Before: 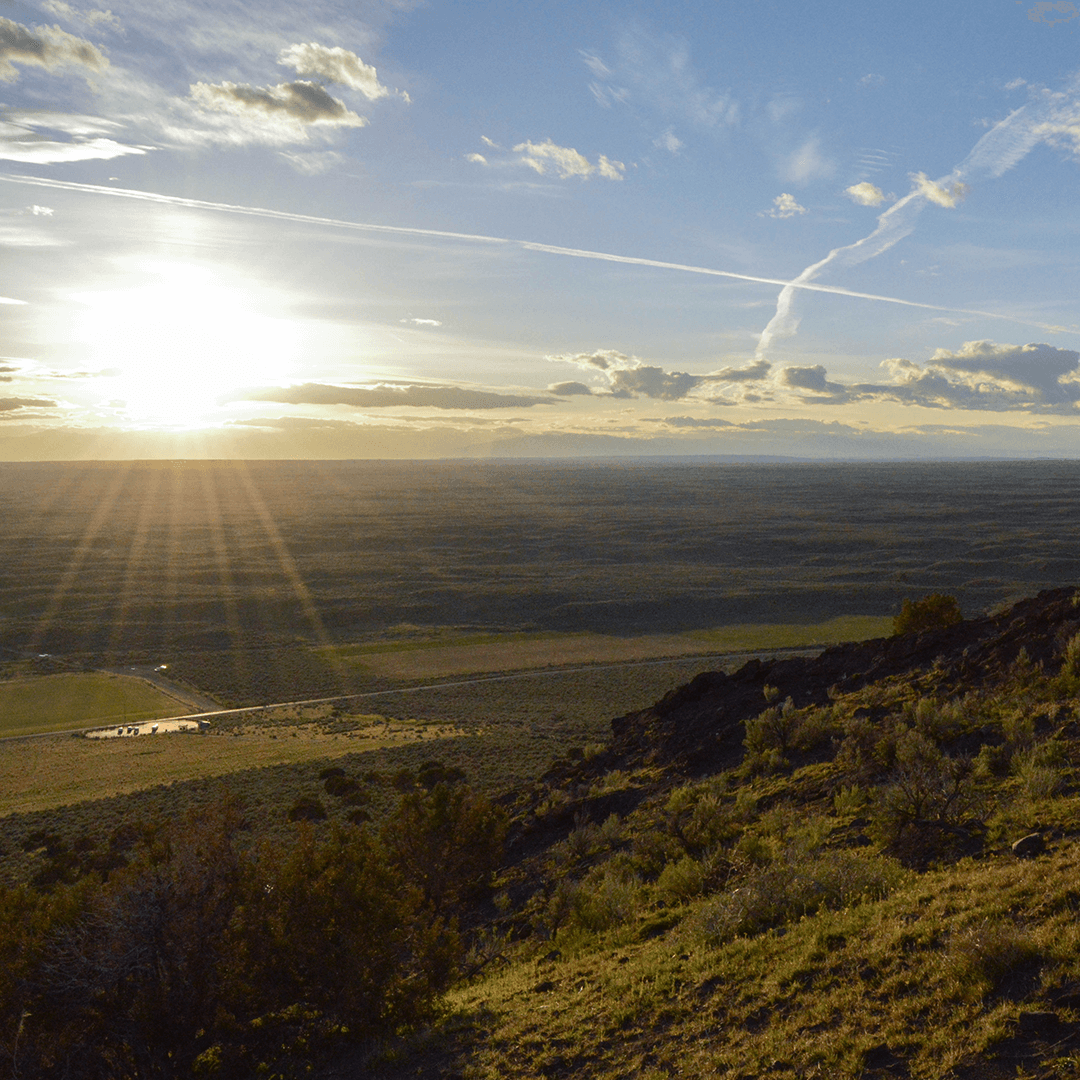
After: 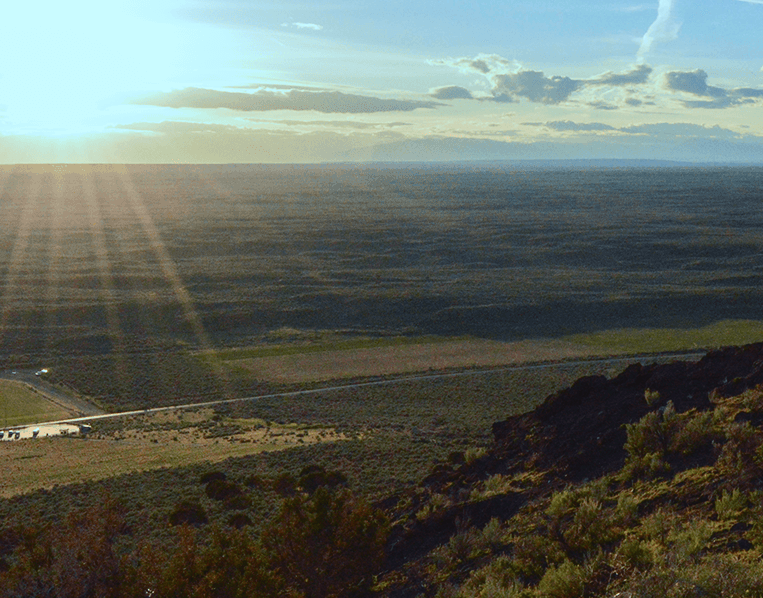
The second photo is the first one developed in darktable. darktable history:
tone curve: curves: ch0 [(0, 0.025) (0.15, 0.143) (0.452, 0.486) (0.751, 0.788) (1, 0.961)]; ch1 [(0, 0) (0.416, 0.4) (0.476, 0.469) (0.497, 0.494) (0.546, 0.571) (0.566, 0.607) (0.62, 0.657) (1, 1)]; ch2 [(0, 0) (0.386, 0.397) (0.505, 0.498) (0.547, 0.546) (0.579, 0.58) (1, 1)], color space Lab, independent channels
crop: left 11.032%, top 27.468%, right 18.273%, bottom 17.08%
color correction: highlights a* -12.14, highlights b* -15.84
